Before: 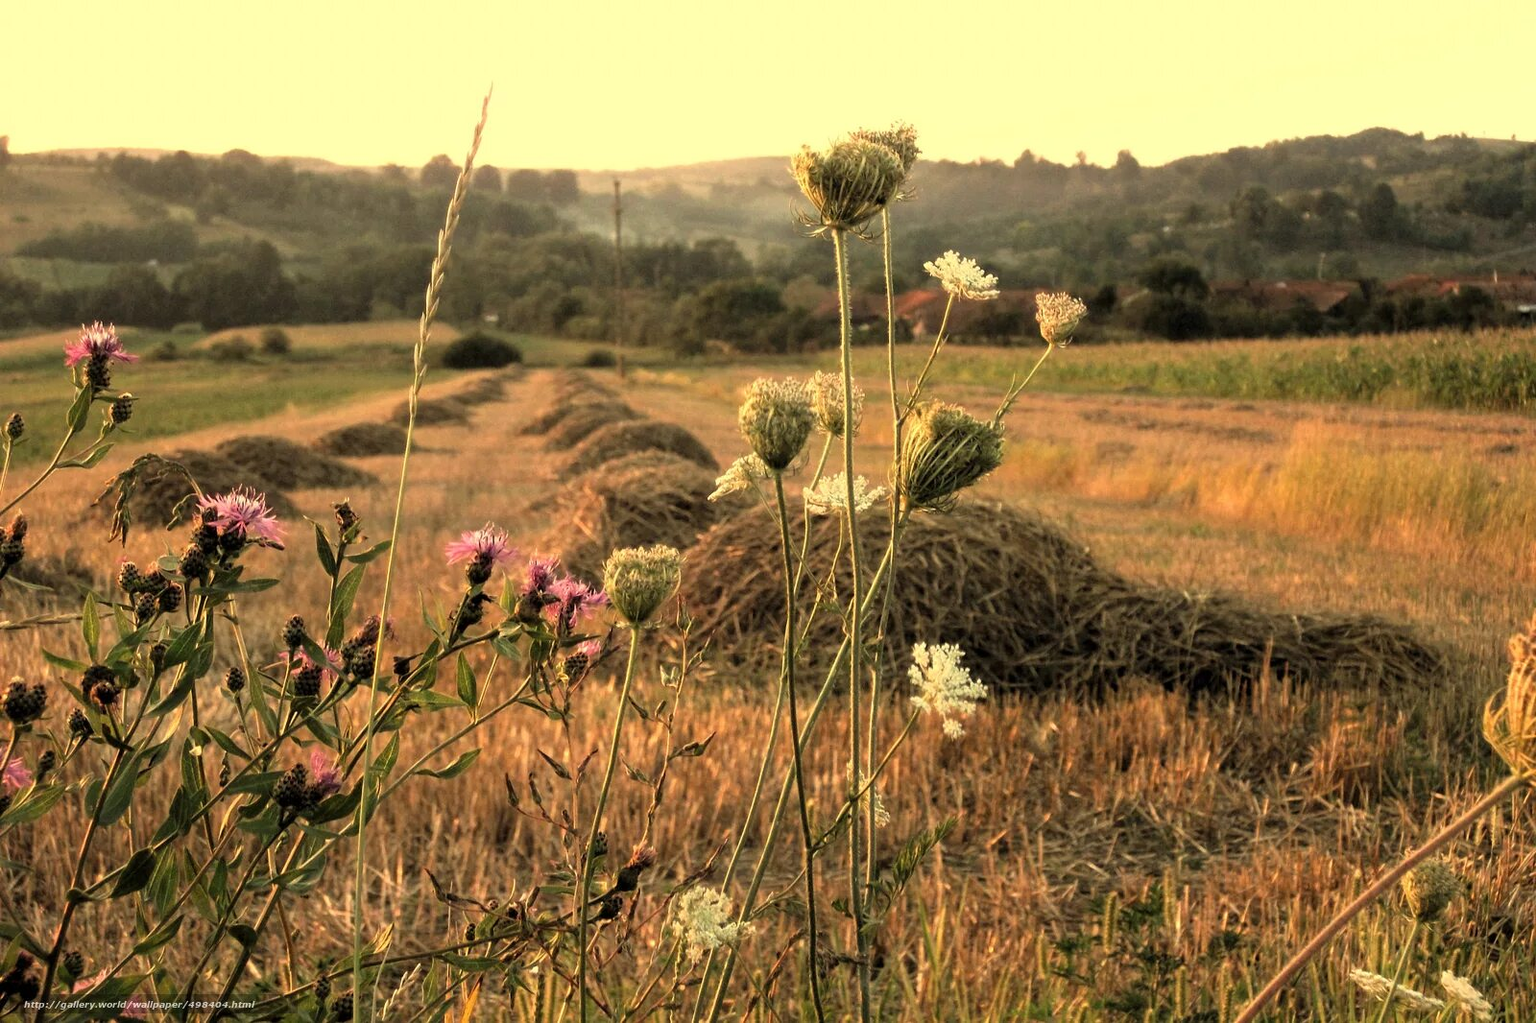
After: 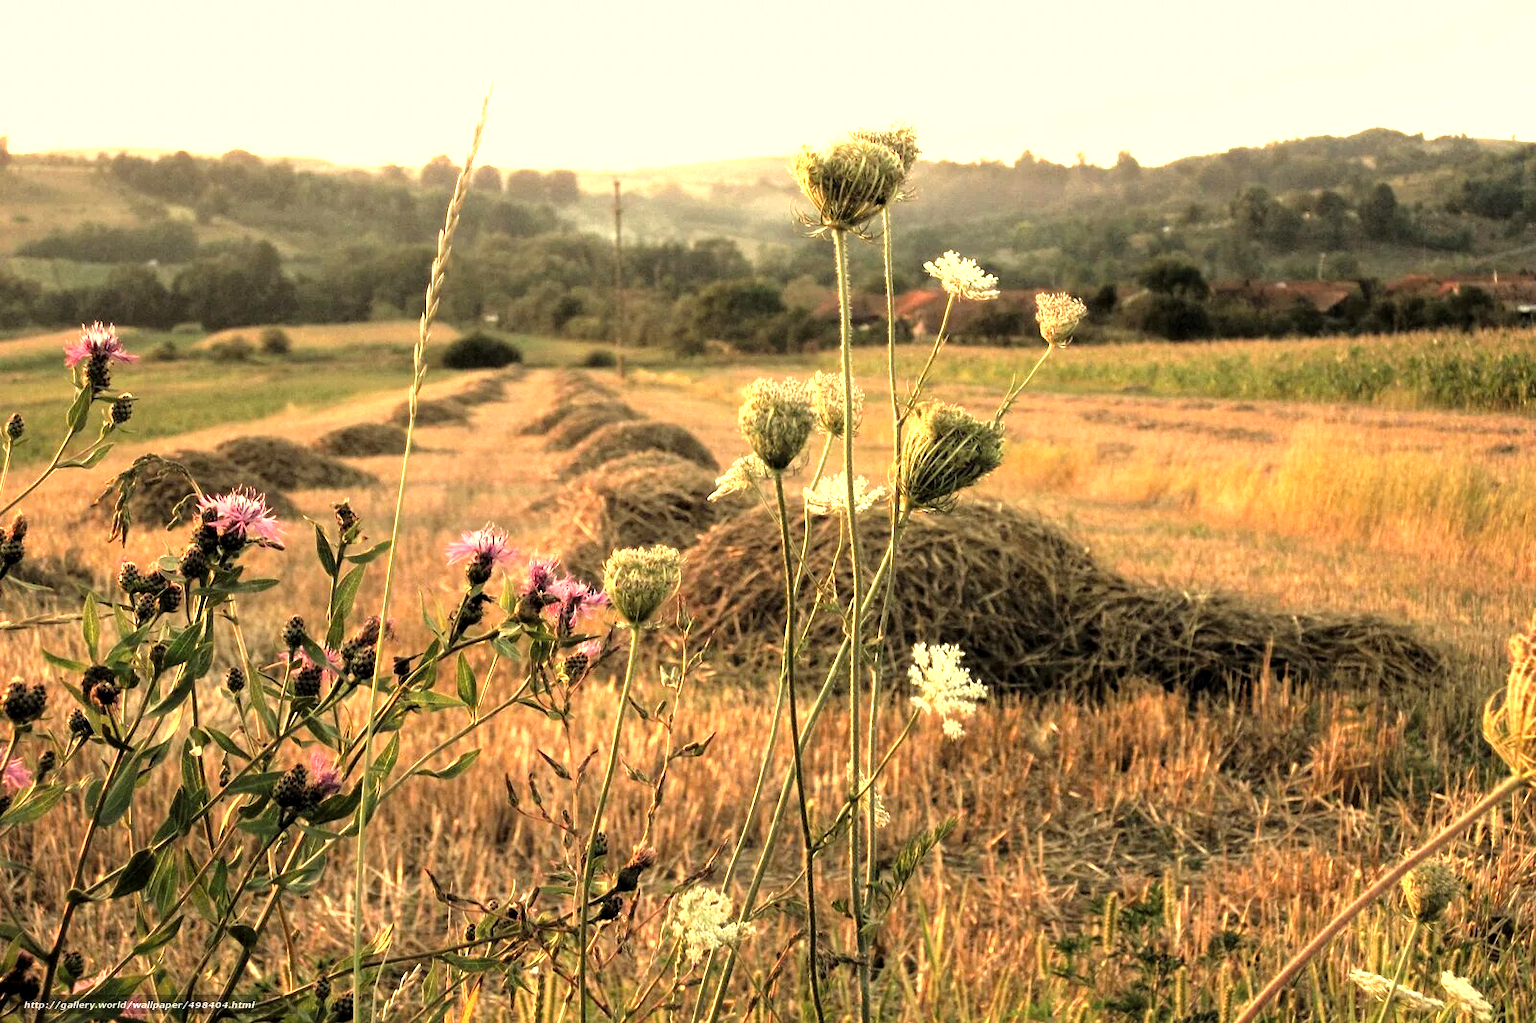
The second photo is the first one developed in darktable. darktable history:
exposure: black level correction 0.001, exposure 0.5 EV, compensate highlight preservation false
tone equalizer: -8 EV -0.419 EV, -7 EV -0.354 EV, -6 EV -0.335 EV, -5 EV -0.23 EV, -3 EV 0.221 EV, -2 EV 0.317 EV, -1 EV 0.398 EV, +0 EV 0.439 EV, mask exposure compensation -0.514 EV
